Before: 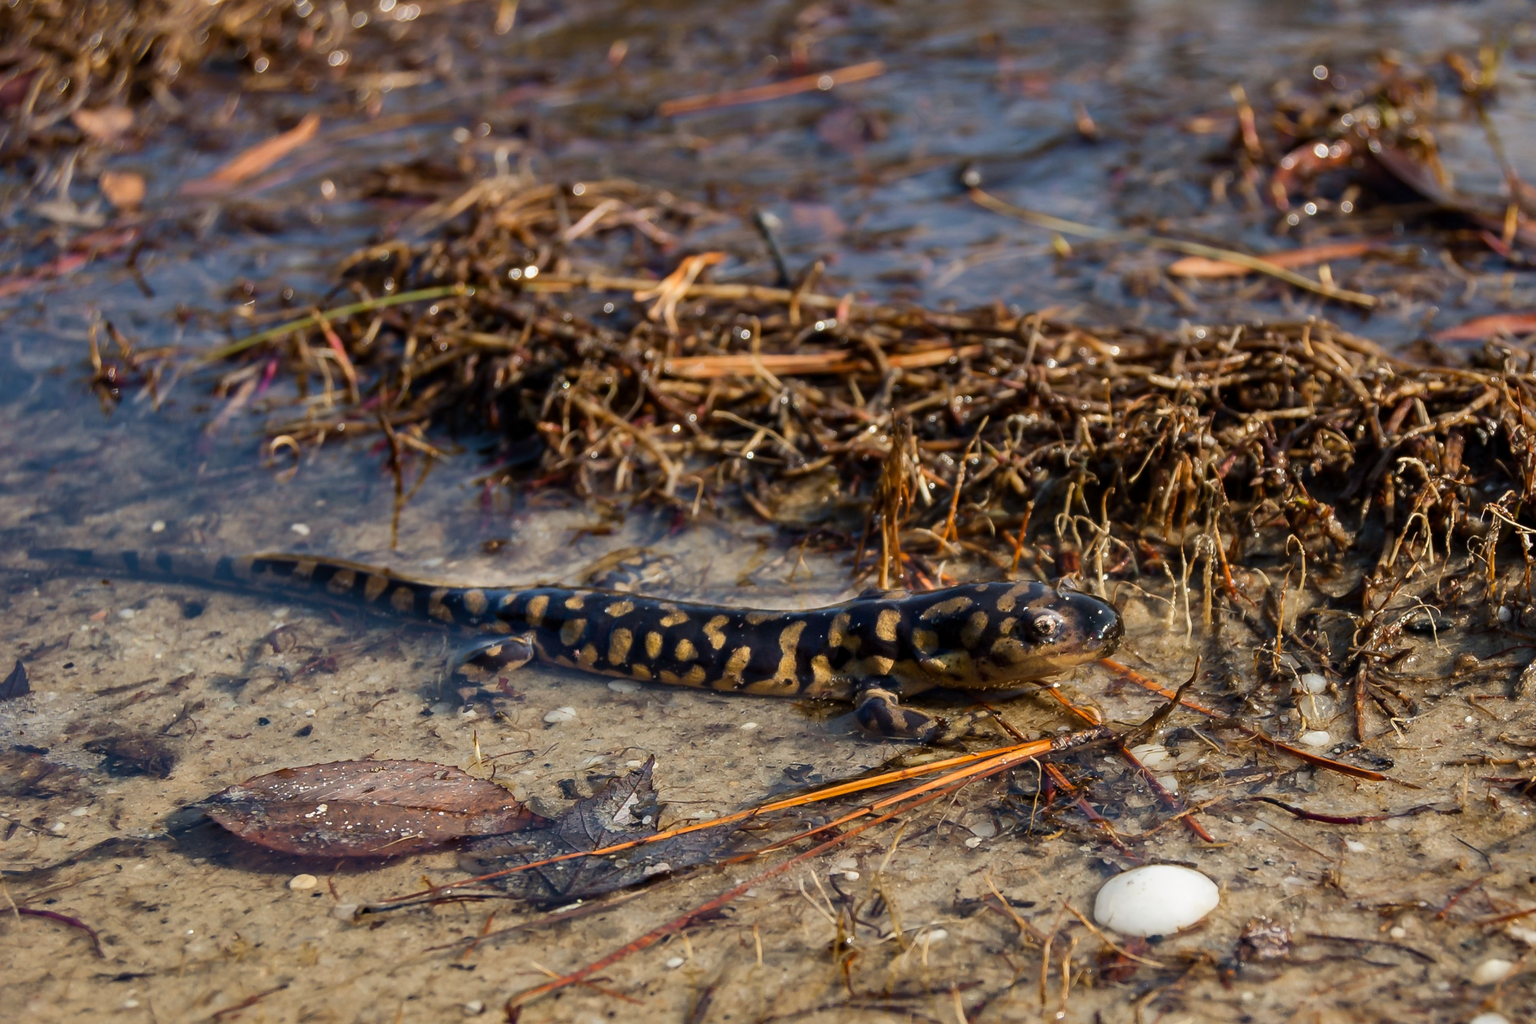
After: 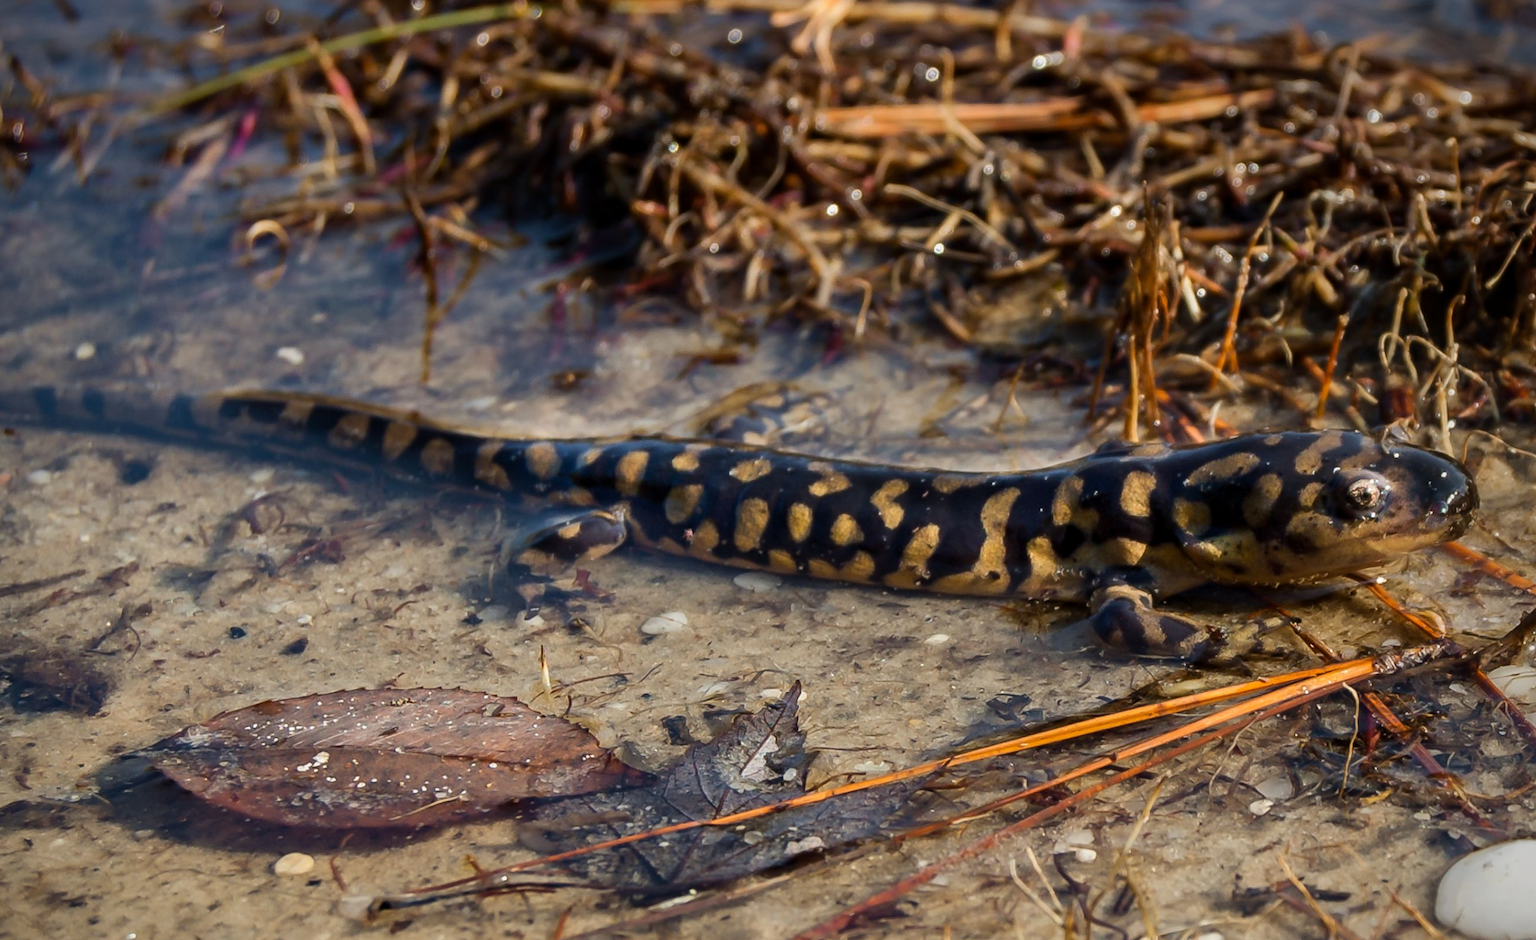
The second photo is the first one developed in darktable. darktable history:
vignetting: brightness -0.629, saturation -0.007, center (-0.028, 0.239)
crop: left 6.488%, top 27.668%, right 24.183%, bottom 8.656%
